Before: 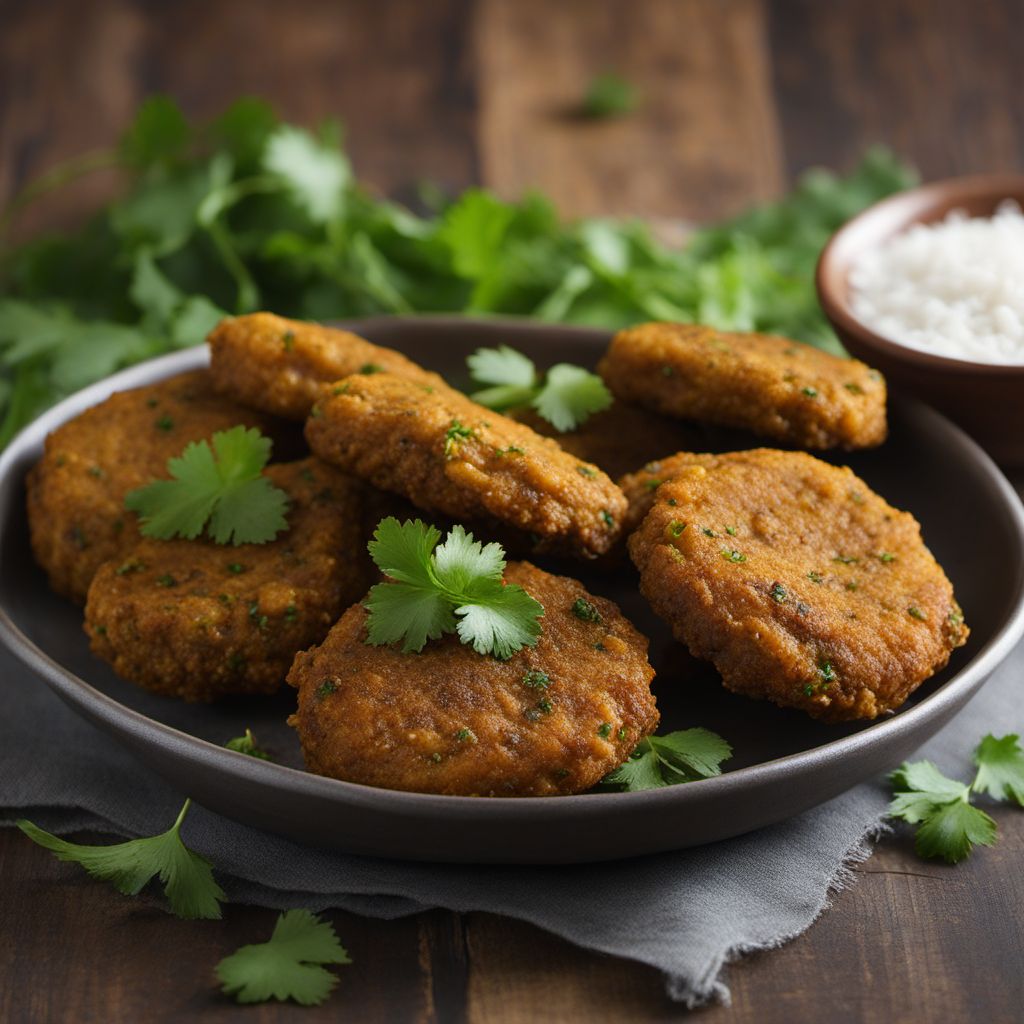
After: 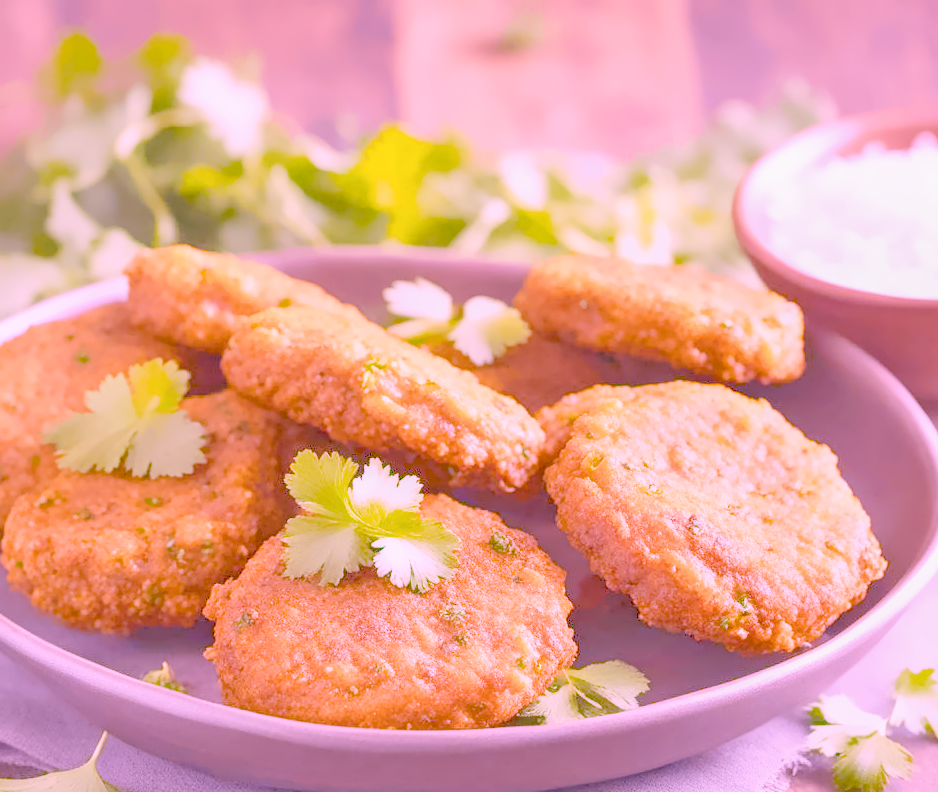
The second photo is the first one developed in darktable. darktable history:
filmic rgb "scene-referred default": black relative exposure -7.65 EV, white relative exposure 4.56 EV, hardness 3.61
raw chromatic aberrations: on, module defaults
color balance rgb: perceptual saturation grading › global saturation 25%, global vibrance 20%
hot pixels: on, module defaults
lens correction: scale 1.01, crop 1, focal 85, aperture 2.8, distance 2.07, camera "Canon EOS RP", lens "Canon RF 85mm F2 MACRO IS STM"
raw denoise: x [[0, 0.25, 0.5, 0.75, 1] ×4]
denoise (profiled): preserve shadows 1.11, scattering 0.121, a [-1, 0, 0], b [0, 0, 0], compensate highlight preservation false
crop: left 8.155%, top 6.611%, bottom 15.385%
highlight reconstruction: method reconstruct in LCh, iterations 1, diameter of reconstruction 64 px
white balance: red 1.907, blue 1.815
exposure: black level correction 0, exposure 0.95 EV, compensate exposure bias true, compensate highlight preservation false
tone equalizer "relight: fill-in": -7 EV 0.15 EV, -6 EV 0.6 EV, -5 EV 1.15 EV, -4 EV 1.33 EV, -3 EV 1.15 EV, -2 EV 0.6 EV, -1 EV 0.15 EV, mask exposure compensation -0.5 EV
local contrast: detail 130%
